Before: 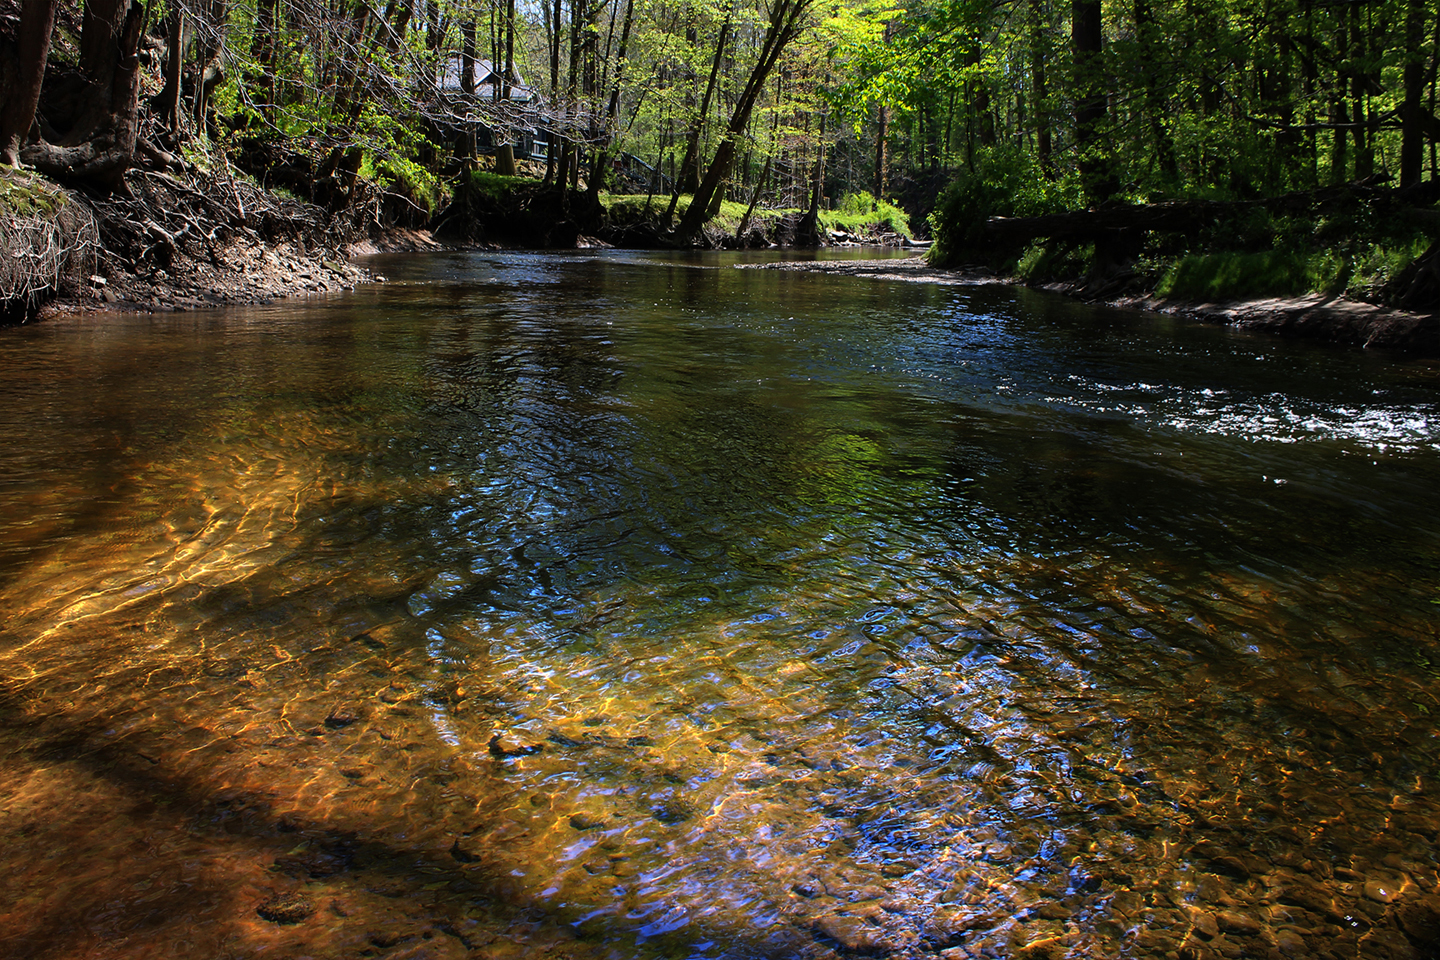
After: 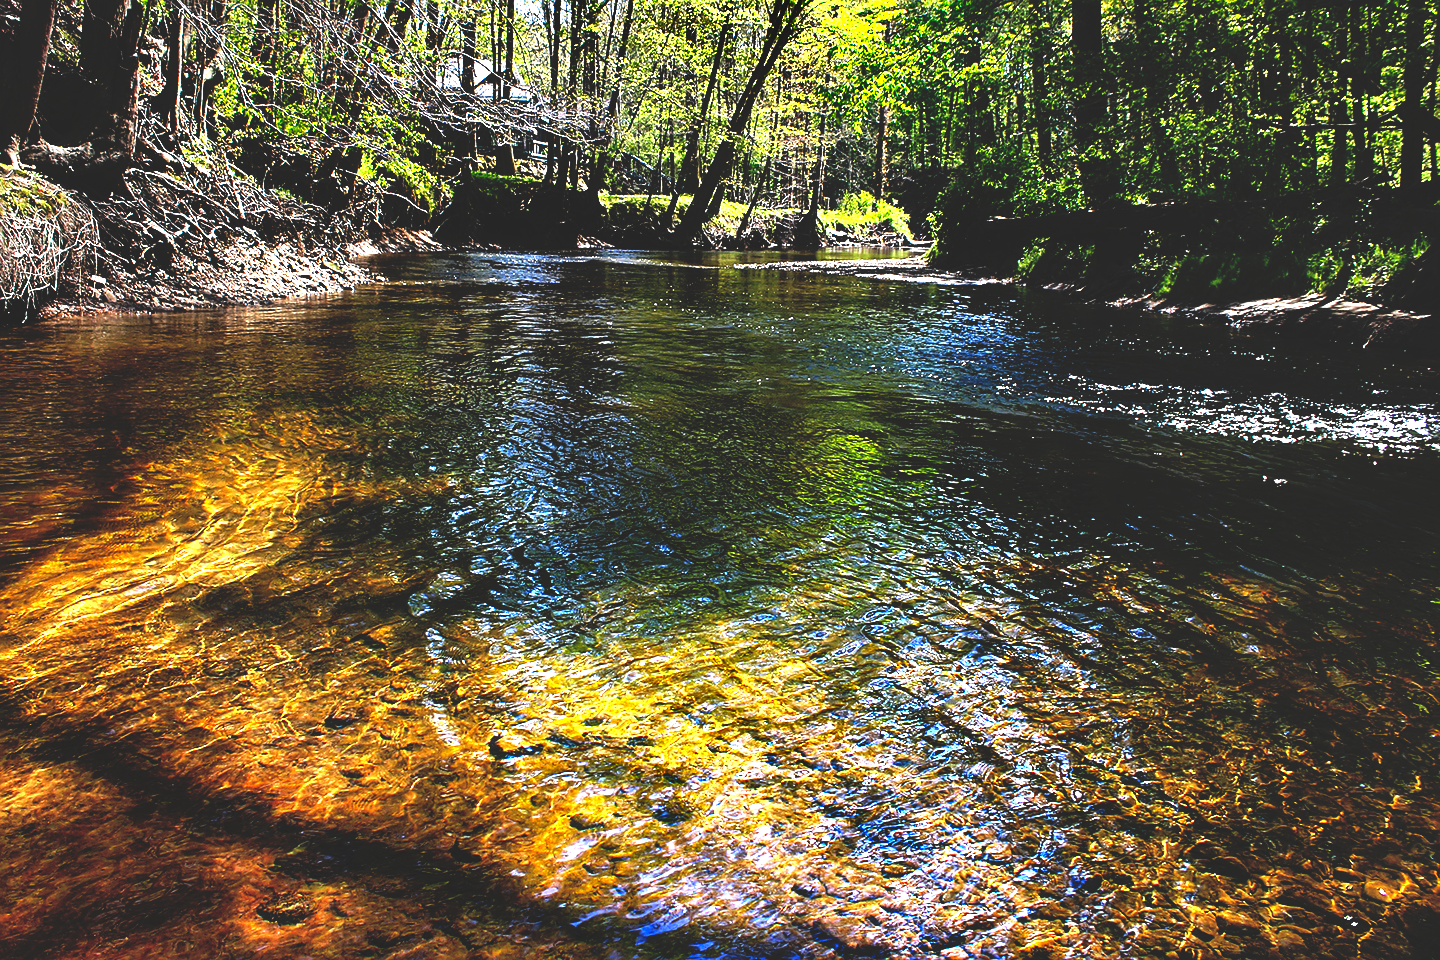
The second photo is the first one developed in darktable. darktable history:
sharpen: on, module defaults
shadows and highlights: shadows 20.75, highlights -81.46, soften with gaussian
base curve: curves: ch0 [(0, 0.02) (0.083, 0.036) (1, 1)], preserve colors none
local contrast: highlights 107%, shadows 97%, detail 131%, midtone range 0.2
exposure: black level correction 0, exposure 1.683 EV, compensate highlight preservation false
